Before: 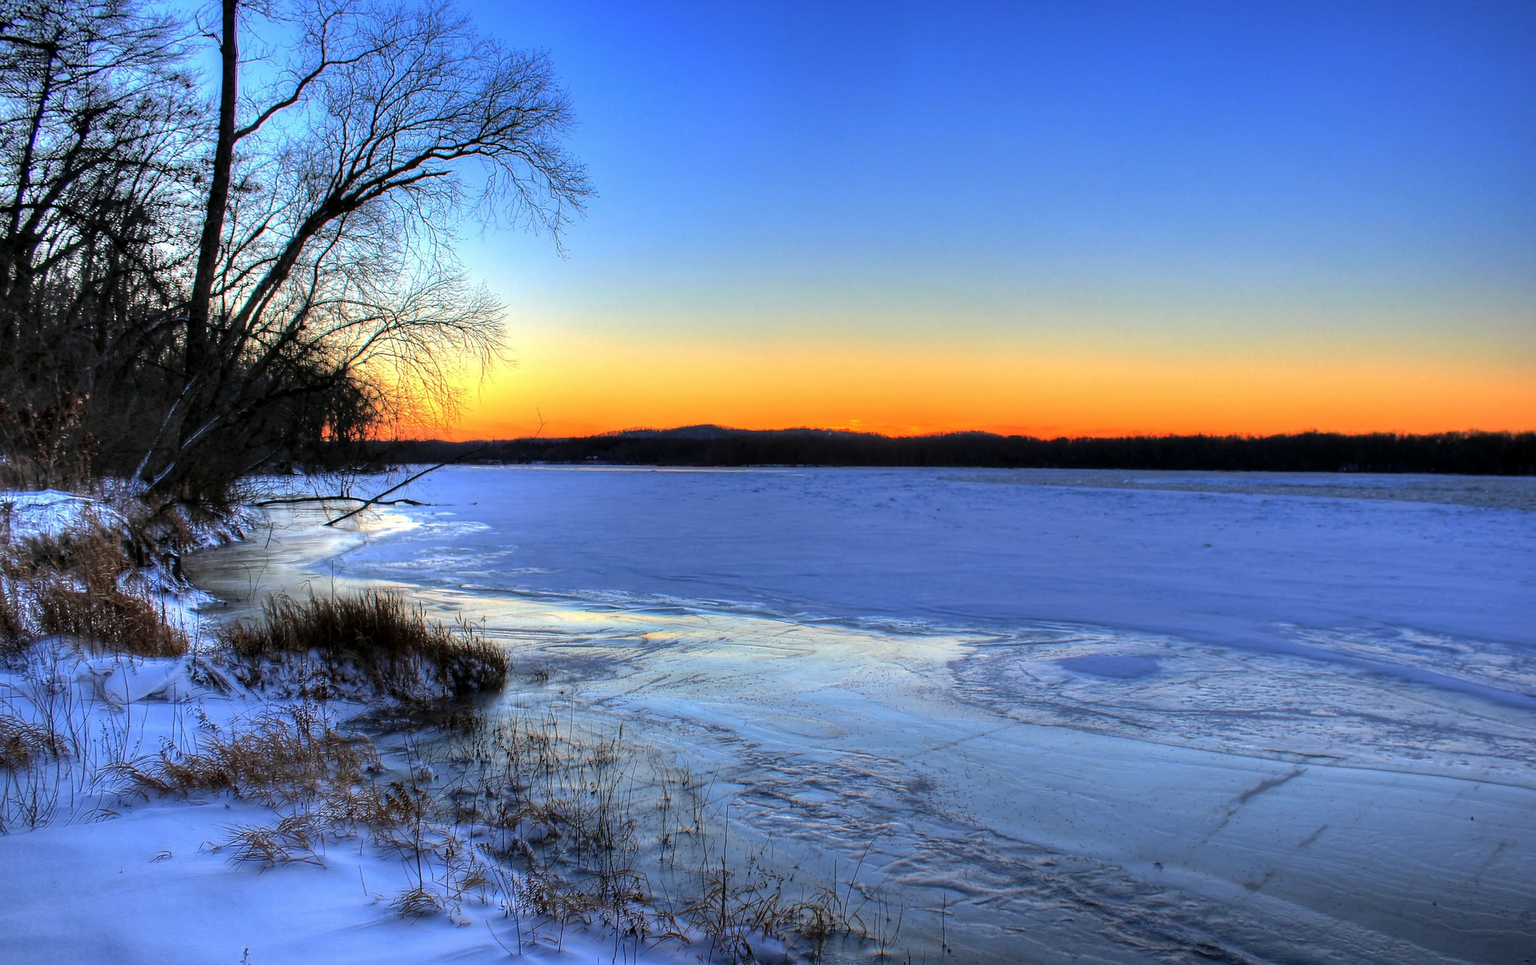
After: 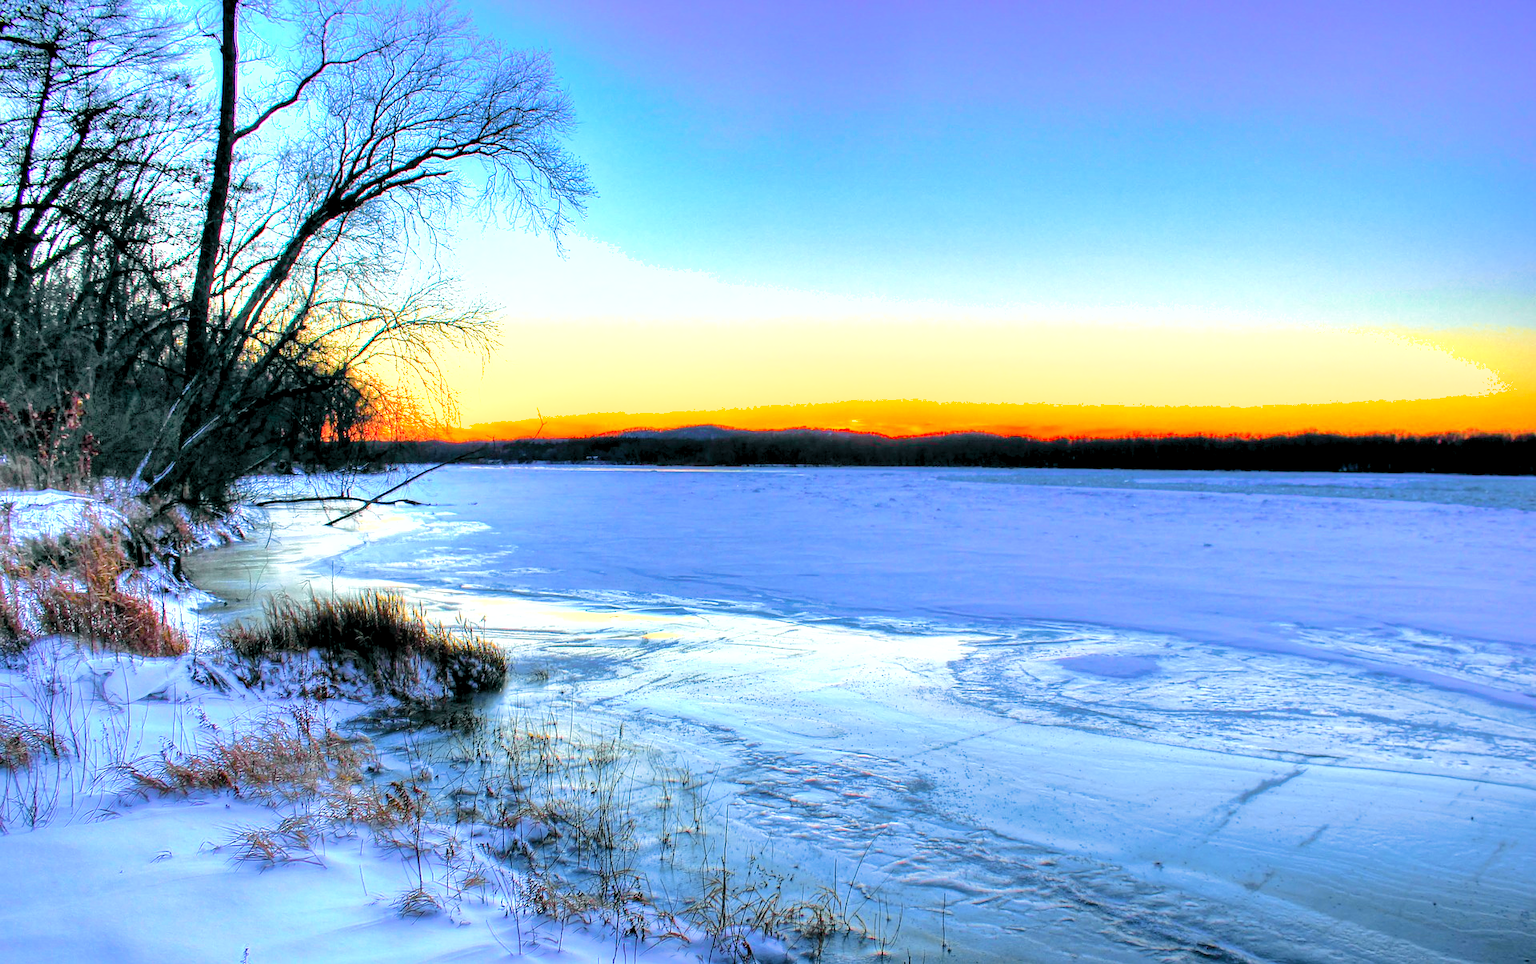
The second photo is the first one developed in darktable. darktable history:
shadows and highlights: on, module defaults
tone curve: curves: ch0 [(0.001, 0.029) (0.084, 0.074) (0.162, 0.165) (0.304, 0.382) (0.466, 0.576) (0.654, 0.741) (0.848, 0.906) (0.984, 0.963)]; ch1 [(0, 0) (0.34, 0.235) (0.46, 0.46) (0.515, 0.502) (0.553, 0.567) (0.764, 0.815) (1, 1)]; ch2 [(0, 0) (0.44, 0.458) (0.479, 0.492) (0.524, 0.507) (0.547, 0.579) (0.673, 0.712) (1, 1)], color space Lab, independent channels, preserve colors none
exposure: exposure 0.406 EV, compensate exposure bias true, compensate highlight preservation false
levels: white 99.98%, levels [0.044, 0.416, 0.908]
velvia: strength 73.95%
